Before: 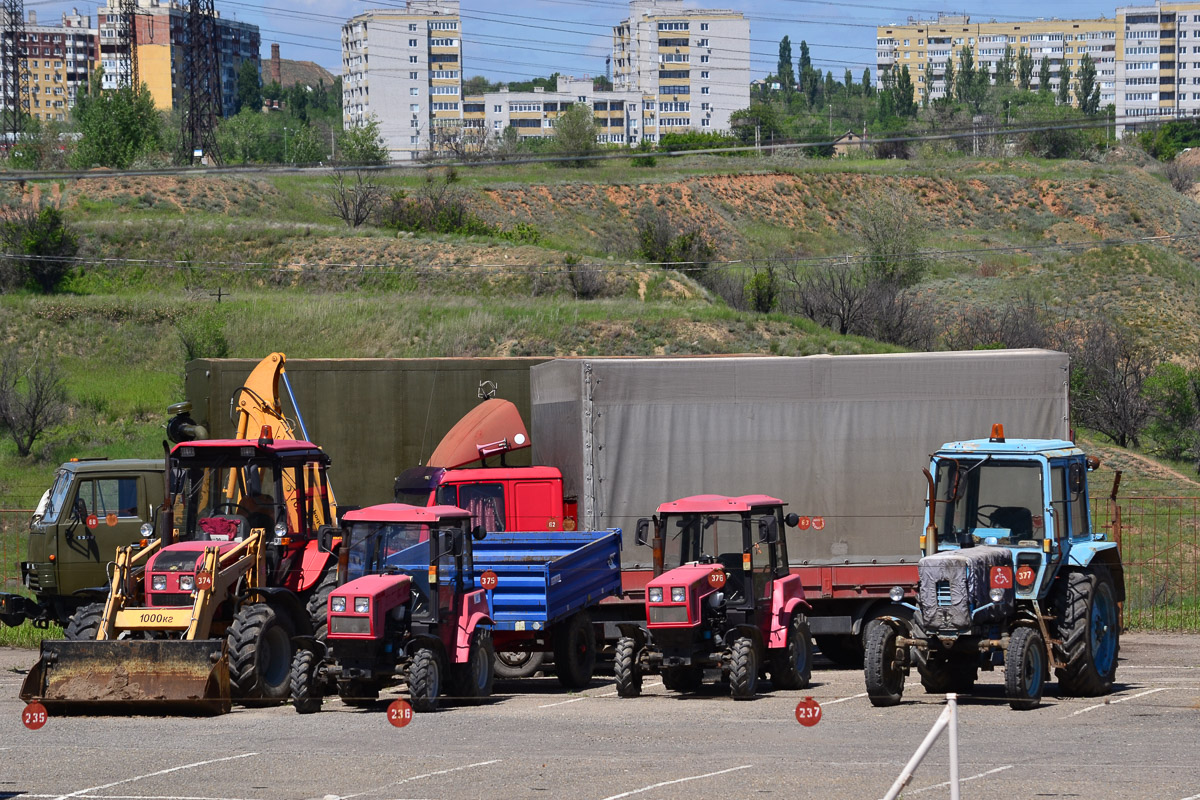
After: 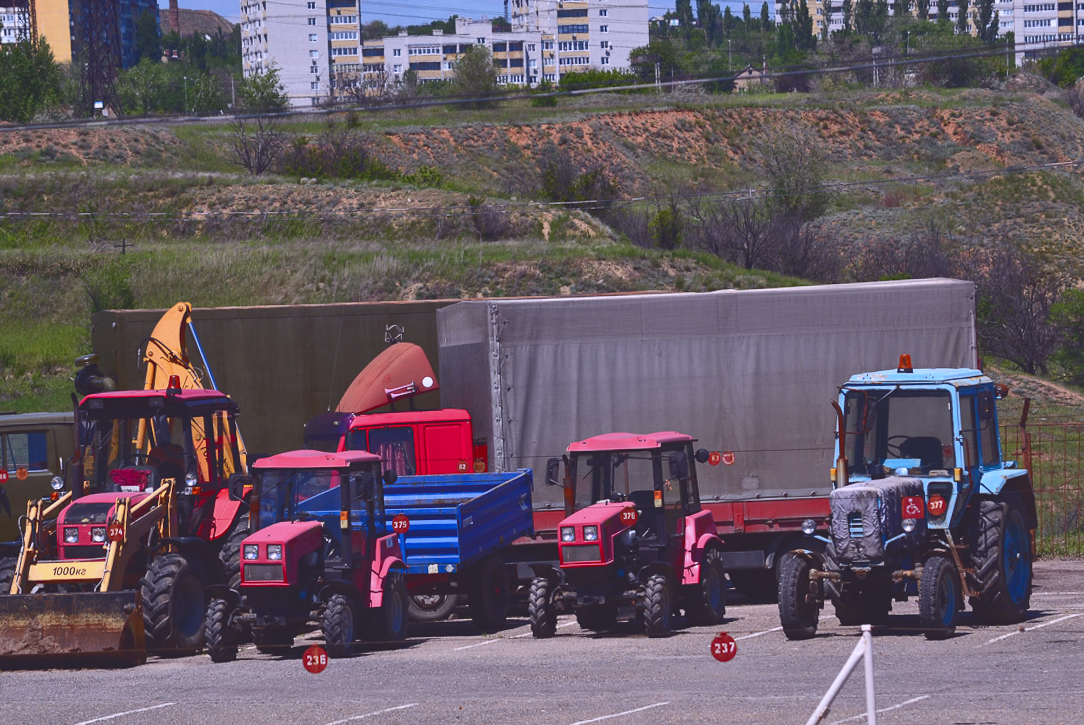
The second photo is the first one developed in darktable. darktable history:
crop and rotate: angle 1.53°, left 6.076%, top 5.696%
color calibration: illuminant as shot in camera, x 0.358, y 0.373, temperature 4628.91 K
tone curve: curves: ch0 [(0, 0.142) (0.384, 0.314) (0.752, 0.711) (0.991, 0.95)]; ch1 [(0.006, 0.129) (0.346, 0.384) (1, 1)]; ch2 [(0.003, 0.057) (0.261, 0.248) (1, 1)], color space Lab, independent channels, preserve colors none
tone equalizer: on, module defaults
